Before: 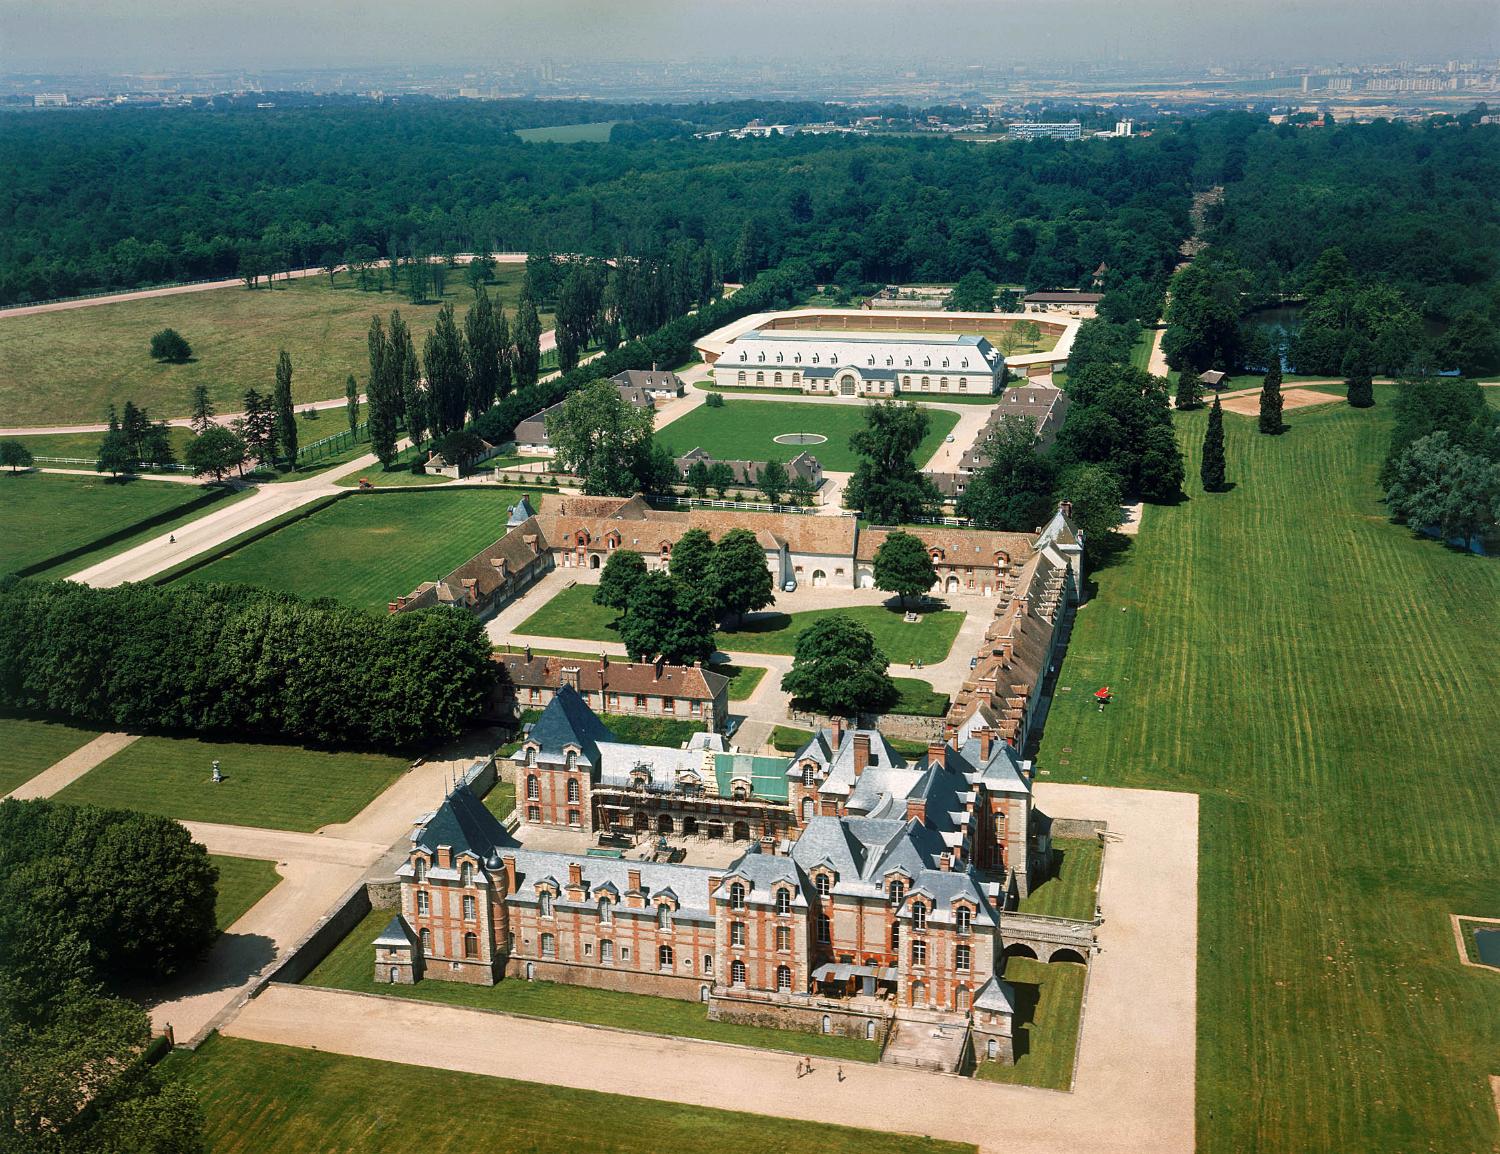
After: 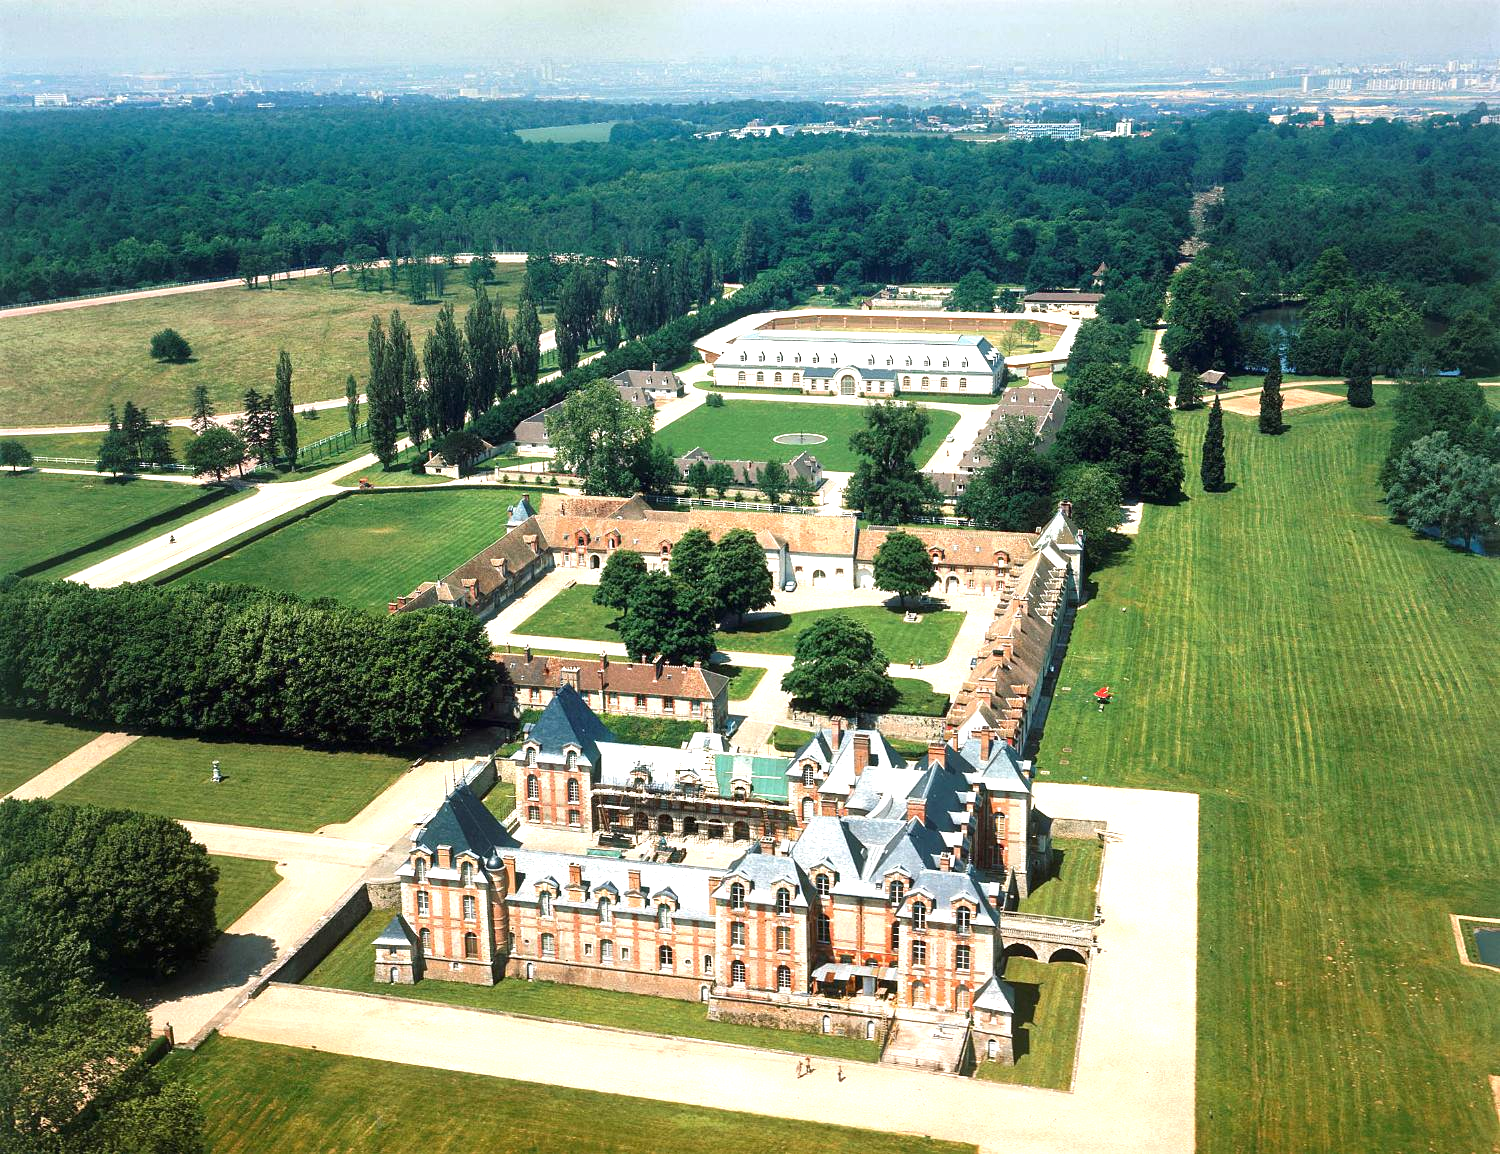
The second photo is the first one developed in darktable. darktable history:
white balance: red 1, blue 1
exposure: black level correction 0, exposure 0.95 EV, compensate exposure bias true, compensate highlight preservation false
